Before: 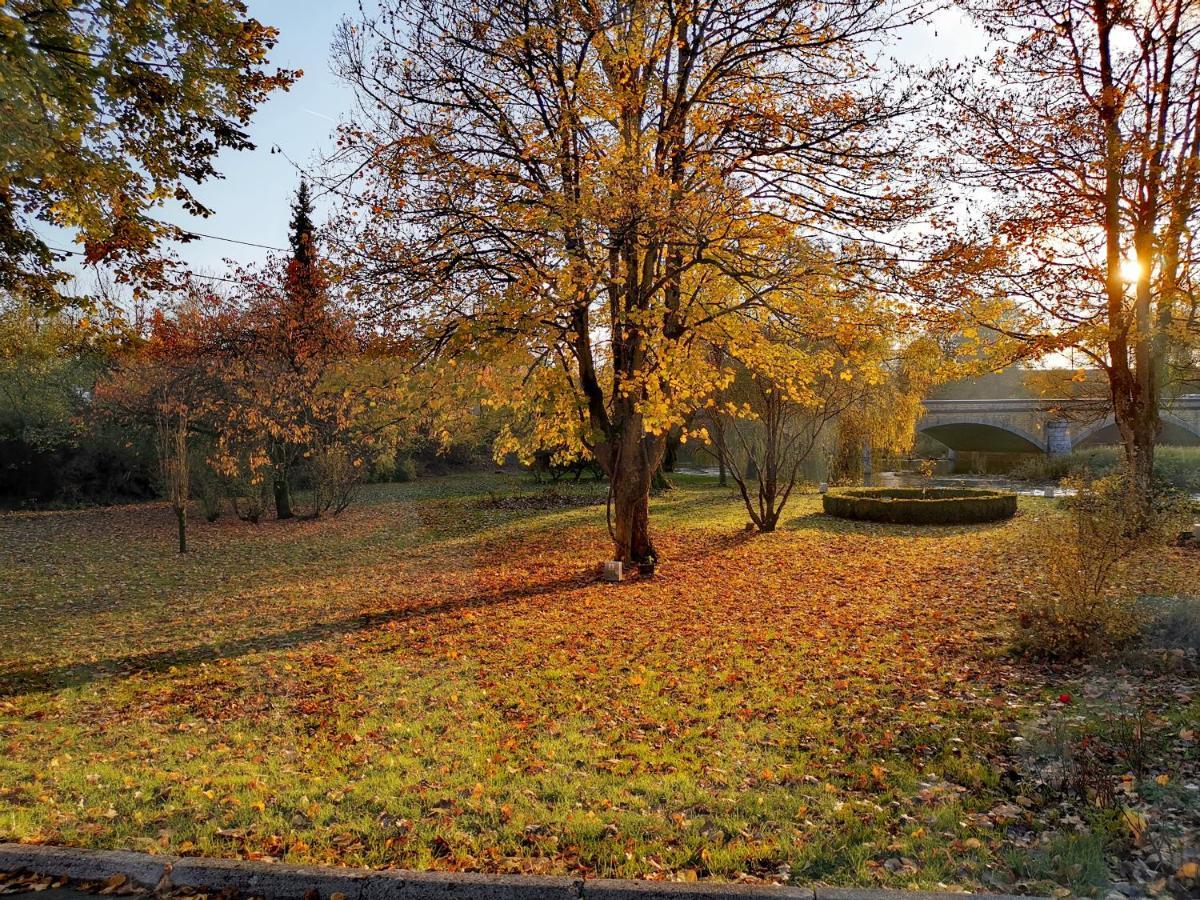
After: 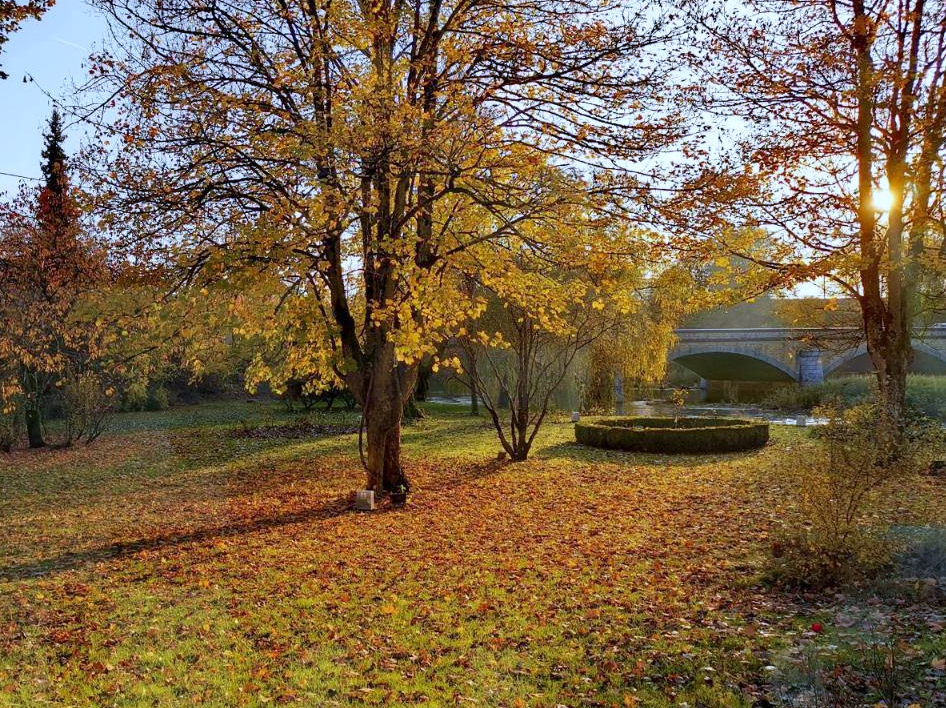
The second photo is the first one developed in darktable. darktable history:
velvia: on, module defaults
crop and rotate: left 20.74%, top 7.912%, right 0.375%, bottom 13.378%
white balance: red 0.924, blue 1.095
